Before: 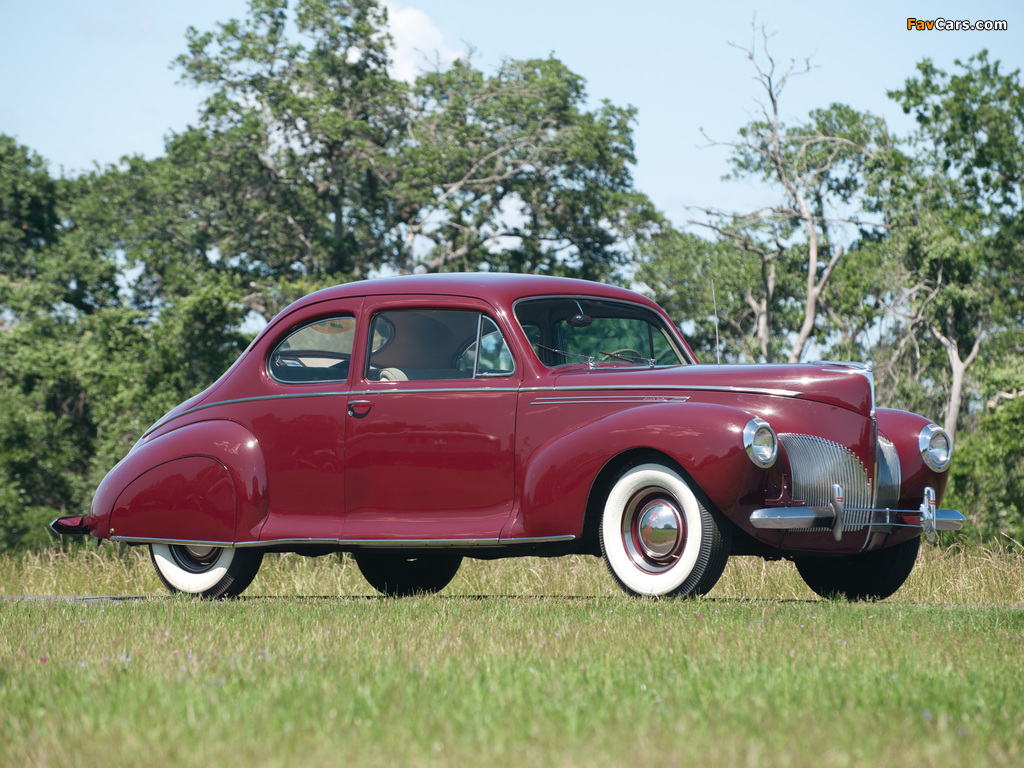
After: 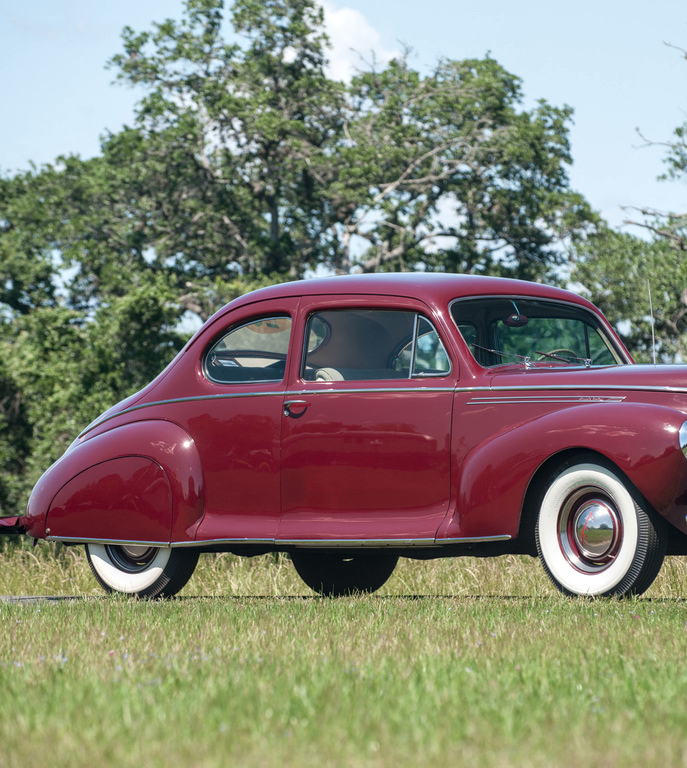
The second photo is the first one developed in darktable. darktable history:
local contrast: on, module defaults
crop and rotate: left 6.285%, right 26.534%
